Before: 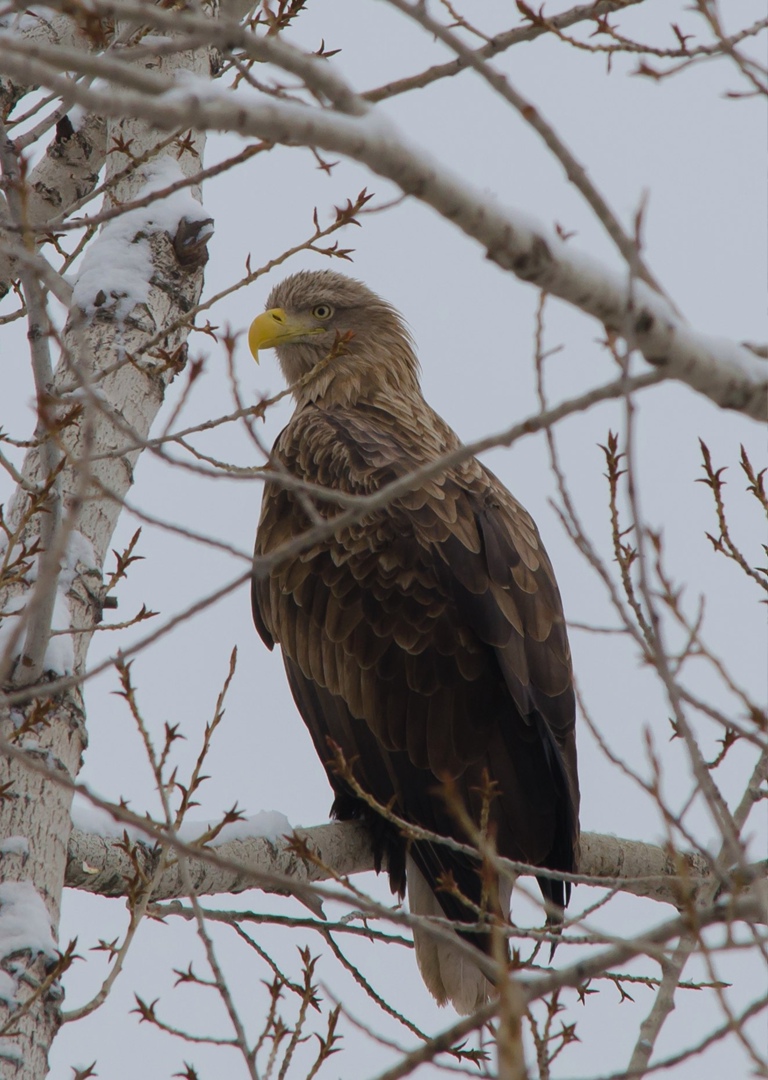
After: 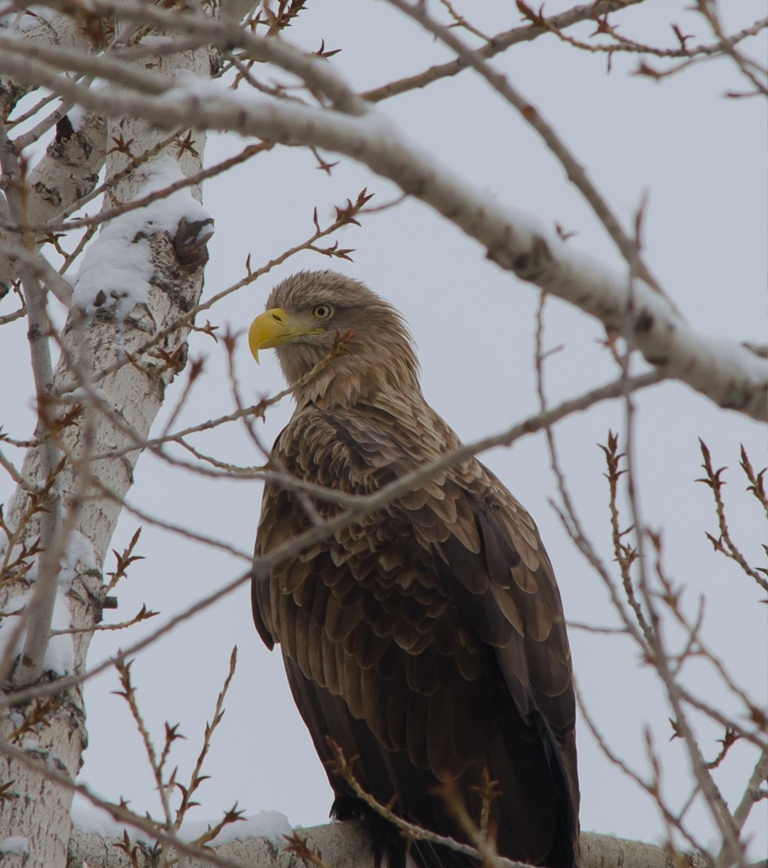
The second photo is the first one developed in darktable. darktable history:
crop: bottom 19.568%
